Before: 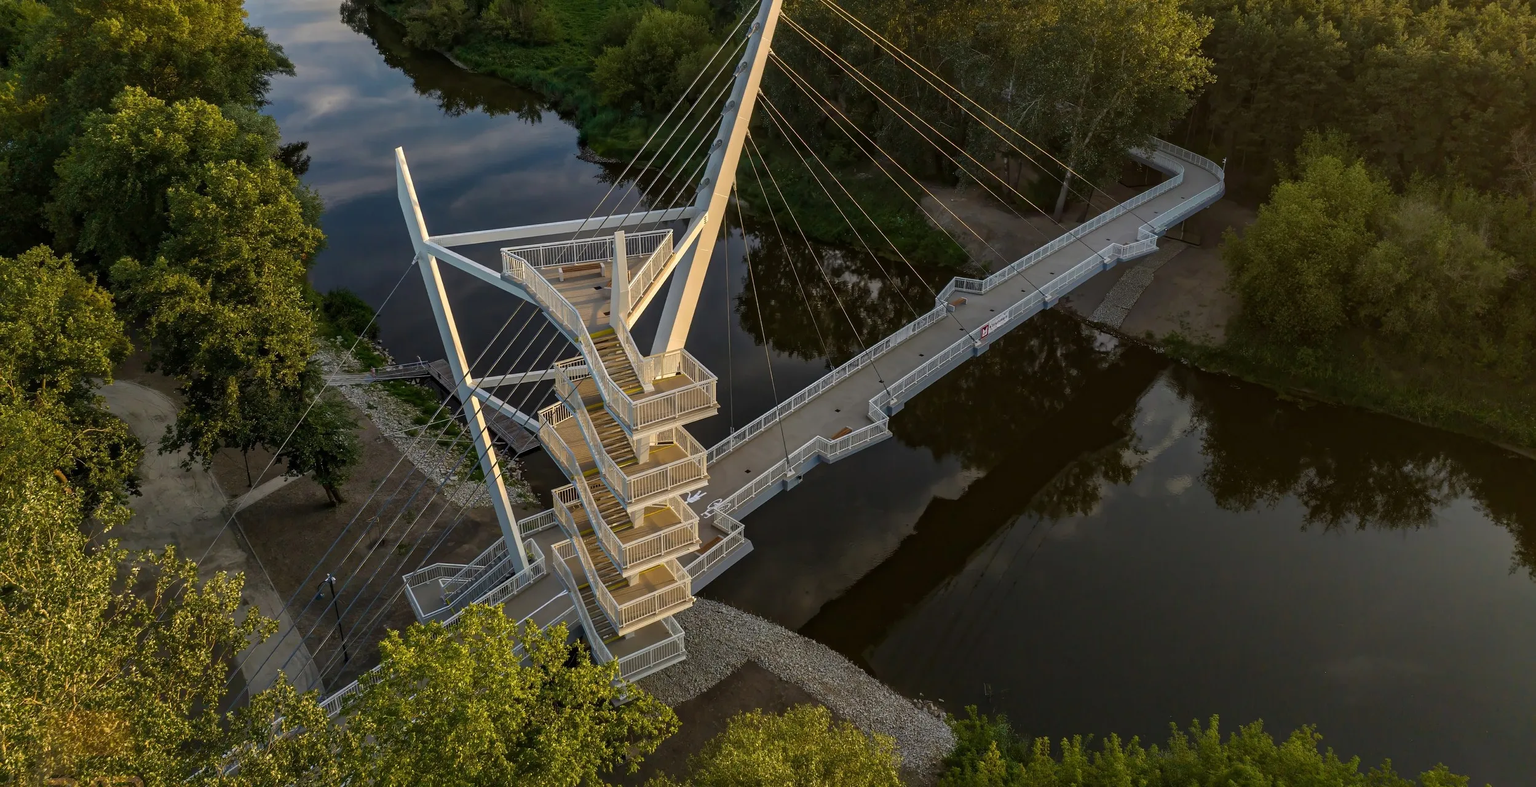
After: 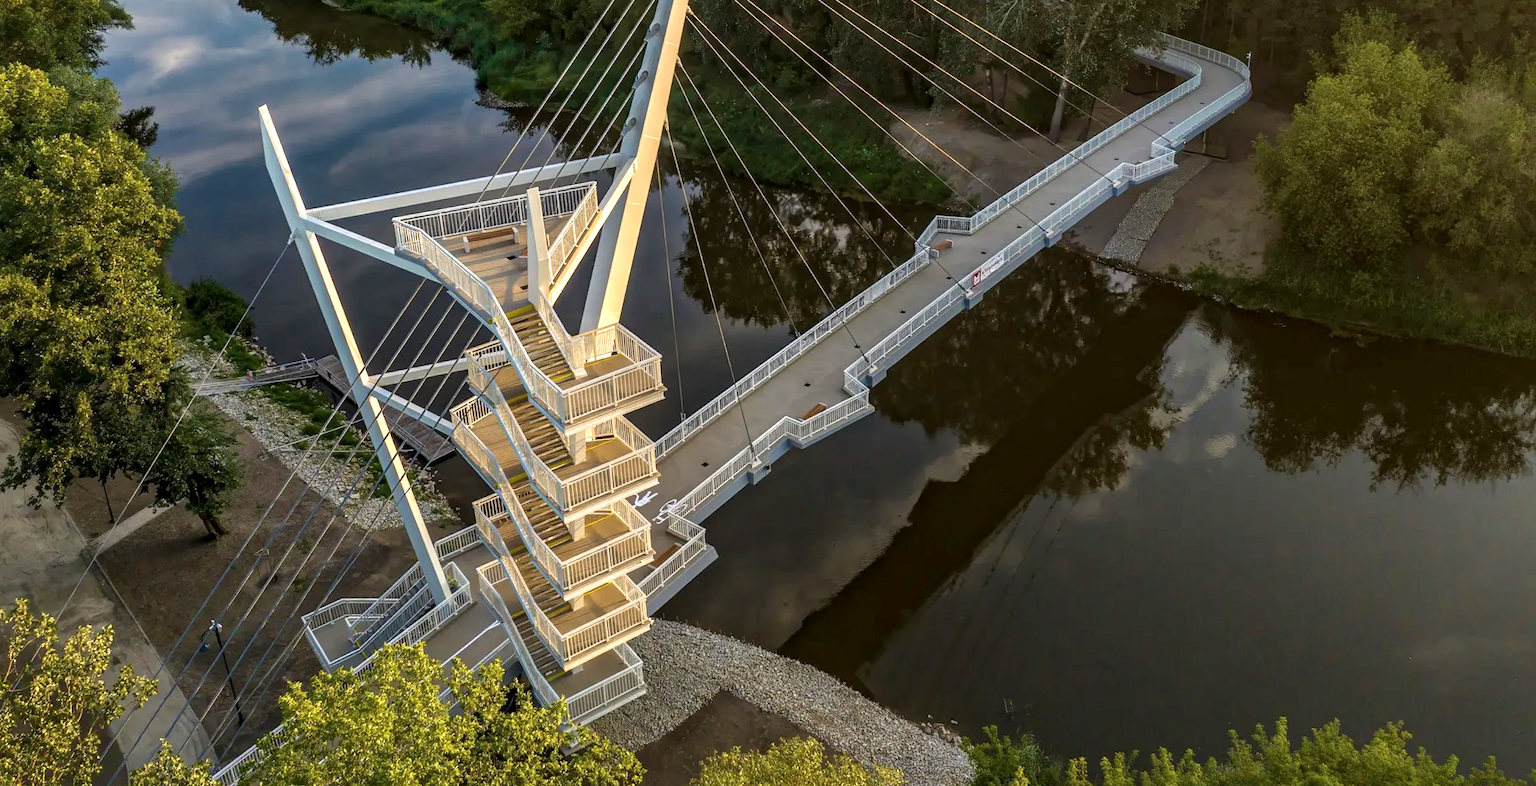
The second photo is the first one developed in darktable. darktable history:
crop and rotate: angle 3.84°, left 5.639%, top 5.68%
velvia: strength 15.04%
local contrast: on, module defaults
exposure: black level correction 0, exposure 0.703 EV, compensate exposure bias true, compensate highlight preservation false
